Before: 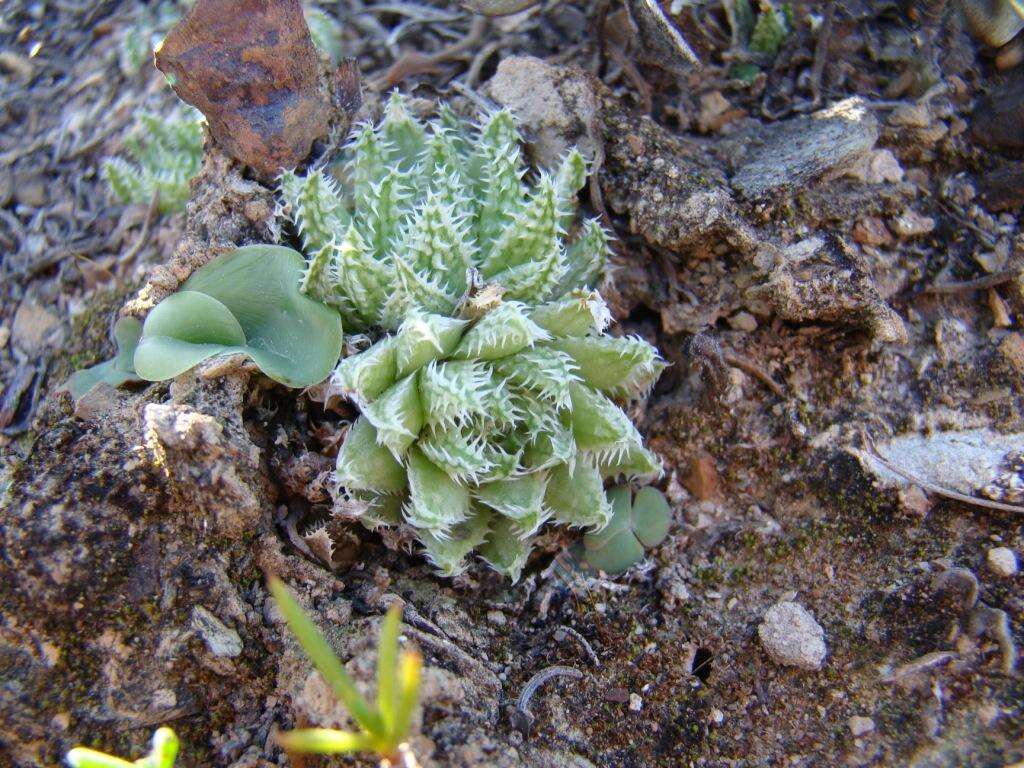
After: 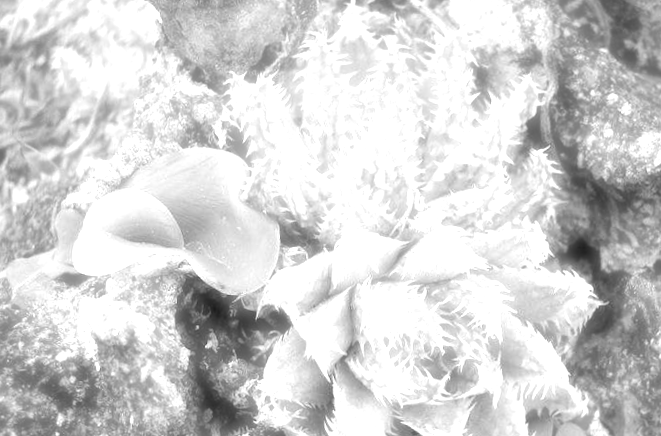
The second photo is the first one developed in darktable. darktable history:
crop and rotate: angle -4.99°, left 2.122%, top 6.945%, right 27.566%, bottom 30.519%
rotate and perspective: lens shift (vertical) 0.048, lens shift (horizontal) -0.024, automatic cropping off
exposure: black level correction 0.009, exposure 1.425 EV, compensate highlight preservation false
haze removal: strength -0.9, distance 0.225, compatibility mode true, adaptive false
monochrome: a 26.22, b 42.67, size 0.8
color correction: saturation 1.11
